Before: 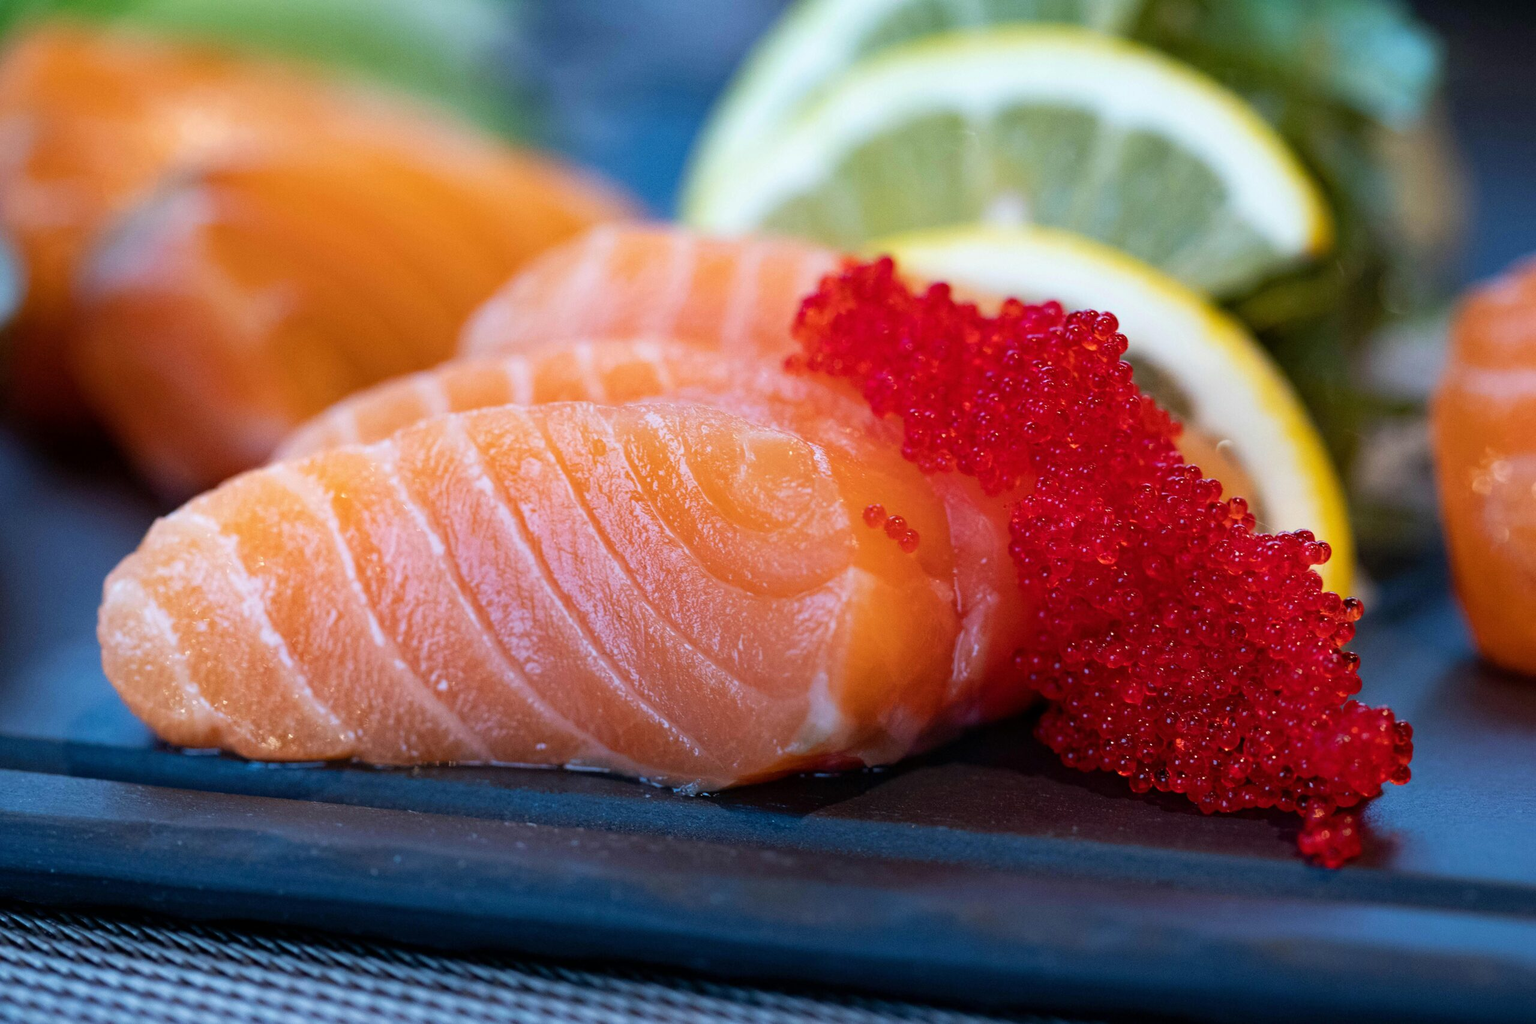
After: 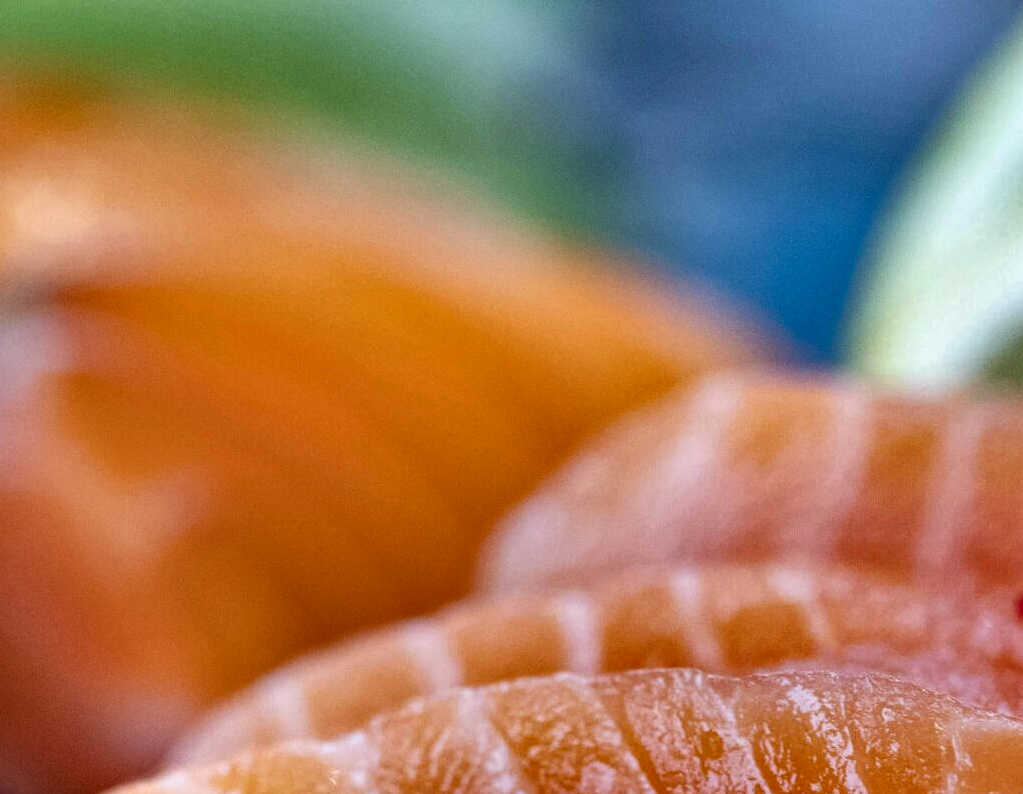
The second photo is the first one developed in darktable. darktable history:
local contrast: on, module defaults
shadows and highlights: shadows 24.65, highlights -78.19, soften with gaussian
crop and rotate: left 11.247%, top 0.084%, right 48.776%, bottom 53.35%
